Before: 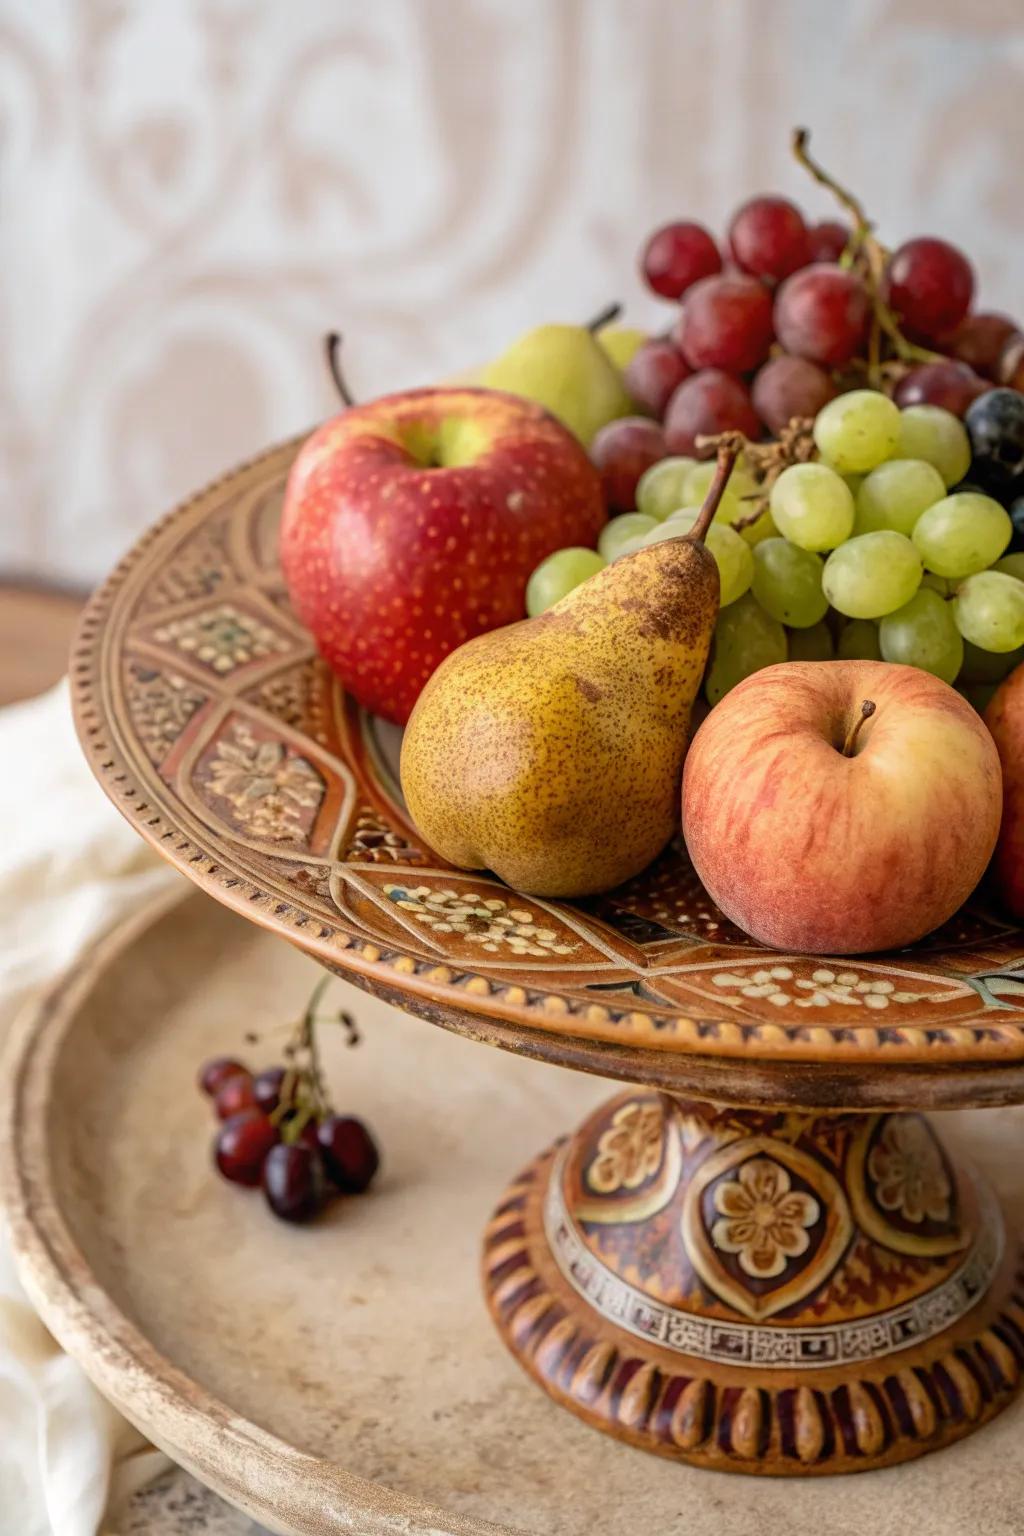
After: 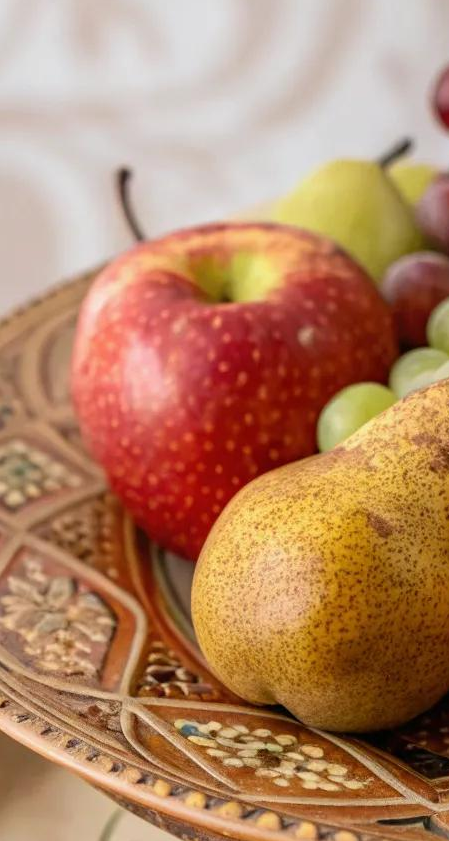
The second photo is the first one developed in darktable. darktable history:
crop: left 20.496%, top 10.758%, right 35.642%, bottom 34.484%
